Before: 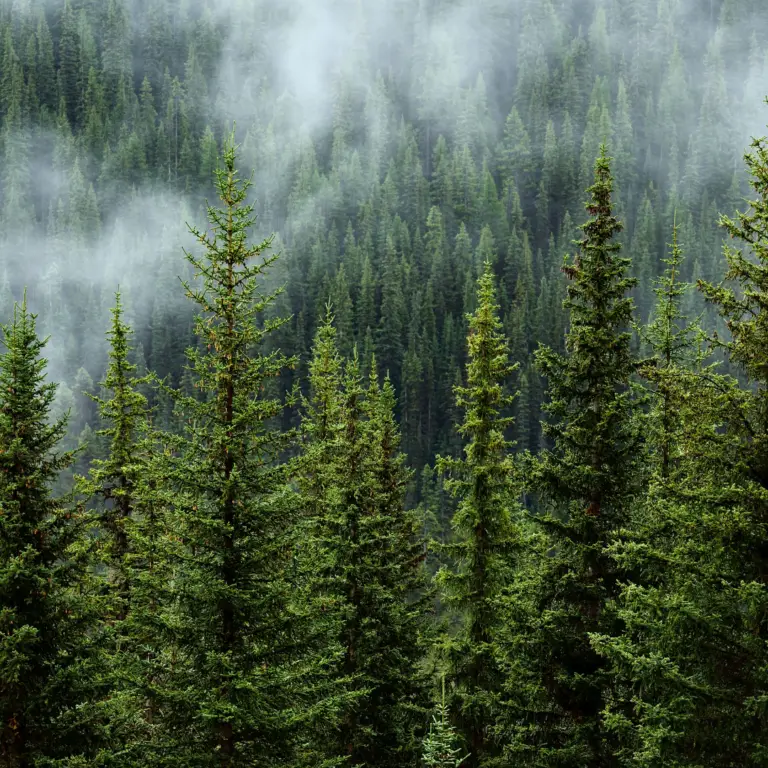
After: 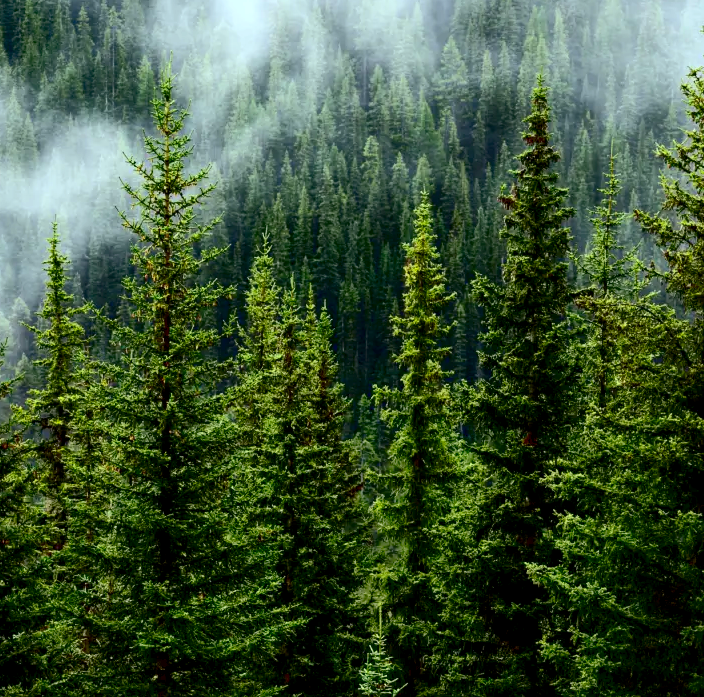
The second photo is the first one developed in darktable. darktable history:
crop and rotate: left 8.262%, top 9.226%
contrast brightness saturation: contrast 0.32, brightness -0.08, saturation 0.17
shadows and highlights: on, module defaults
exposure: black level correction 0.005, exposure 0.286 EV, compensate highlight preservation false
